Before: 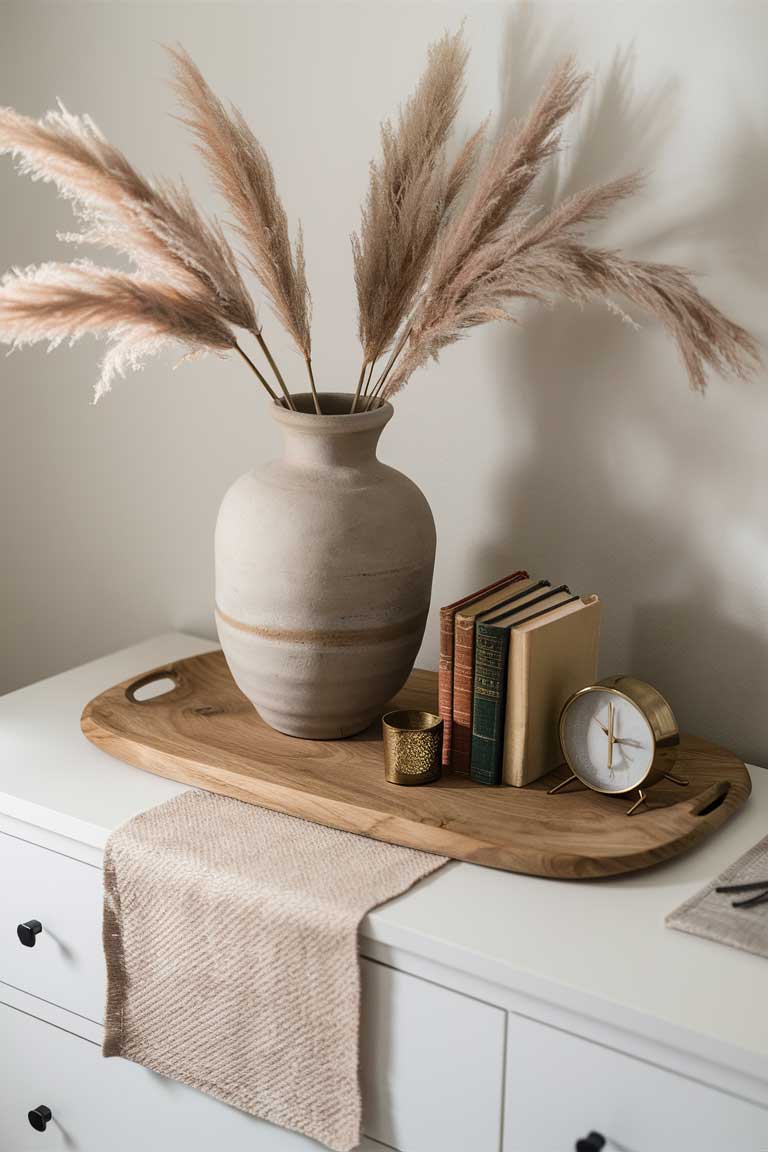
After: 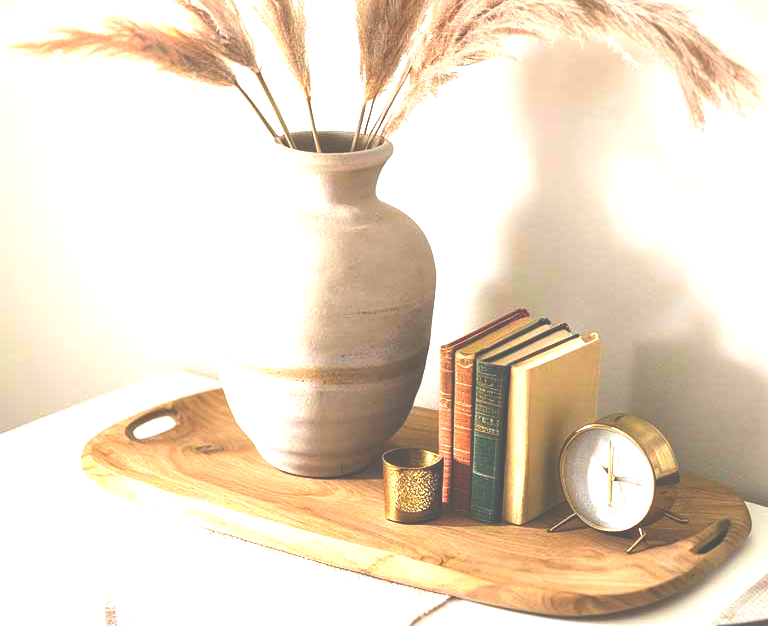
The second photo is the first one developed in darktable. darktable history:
contrast brightness saturation: saturation -0.052
tone equalizer: -8 EV -0.4 EV, -7 EV -0.373 EV, -6 EV -0.352 EV, -5 EV -0.223 EV, -3 EV 0.254 EV, -2 EV 0.312 EV, -1 EV 0.379 EV, +0 EV 0.43 EV
crop and rotate: top 22.762%, bottom 22.852%
exposure: black level correction -0.023, exposure 1.397 EV, compensate exposure bias true, compensate highlight preservation false
color correction: highlights b* 0.015, saturation 1.36
color balance rgb: power › hue 72.88°, linear chroma grading › shadows -7.965%, linear chroma grading › global chroma 9.785%, perceptual saturation grading › global saturation -2.915%
